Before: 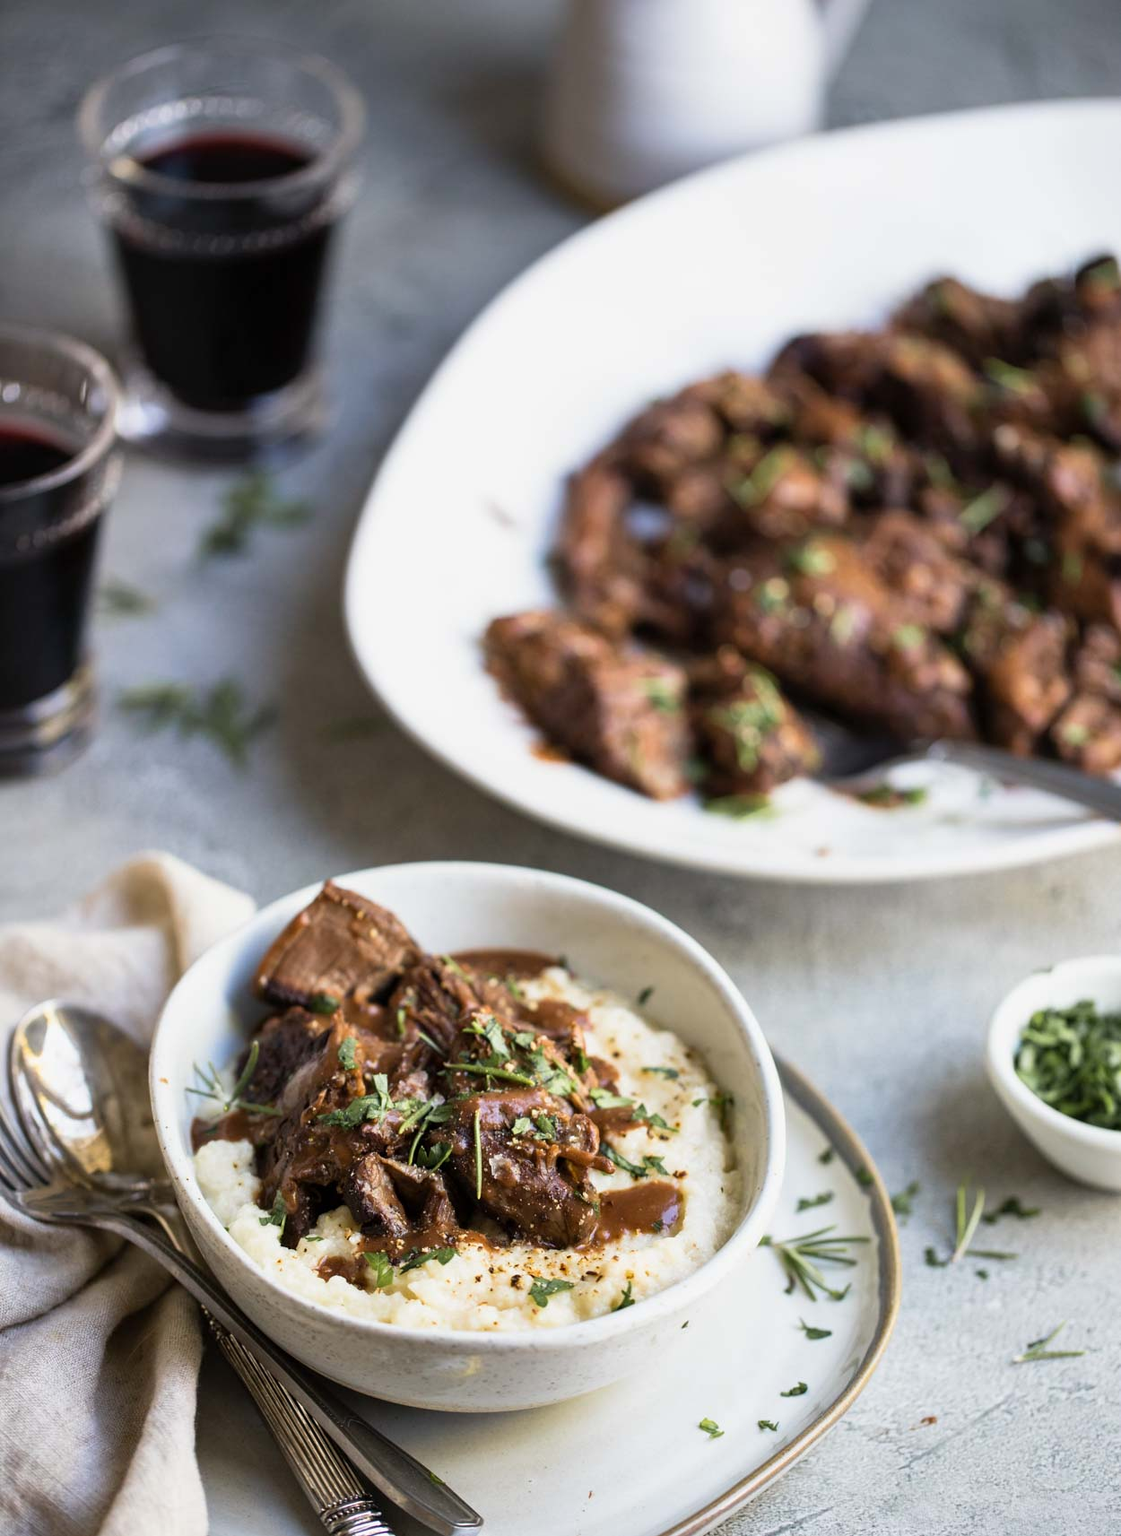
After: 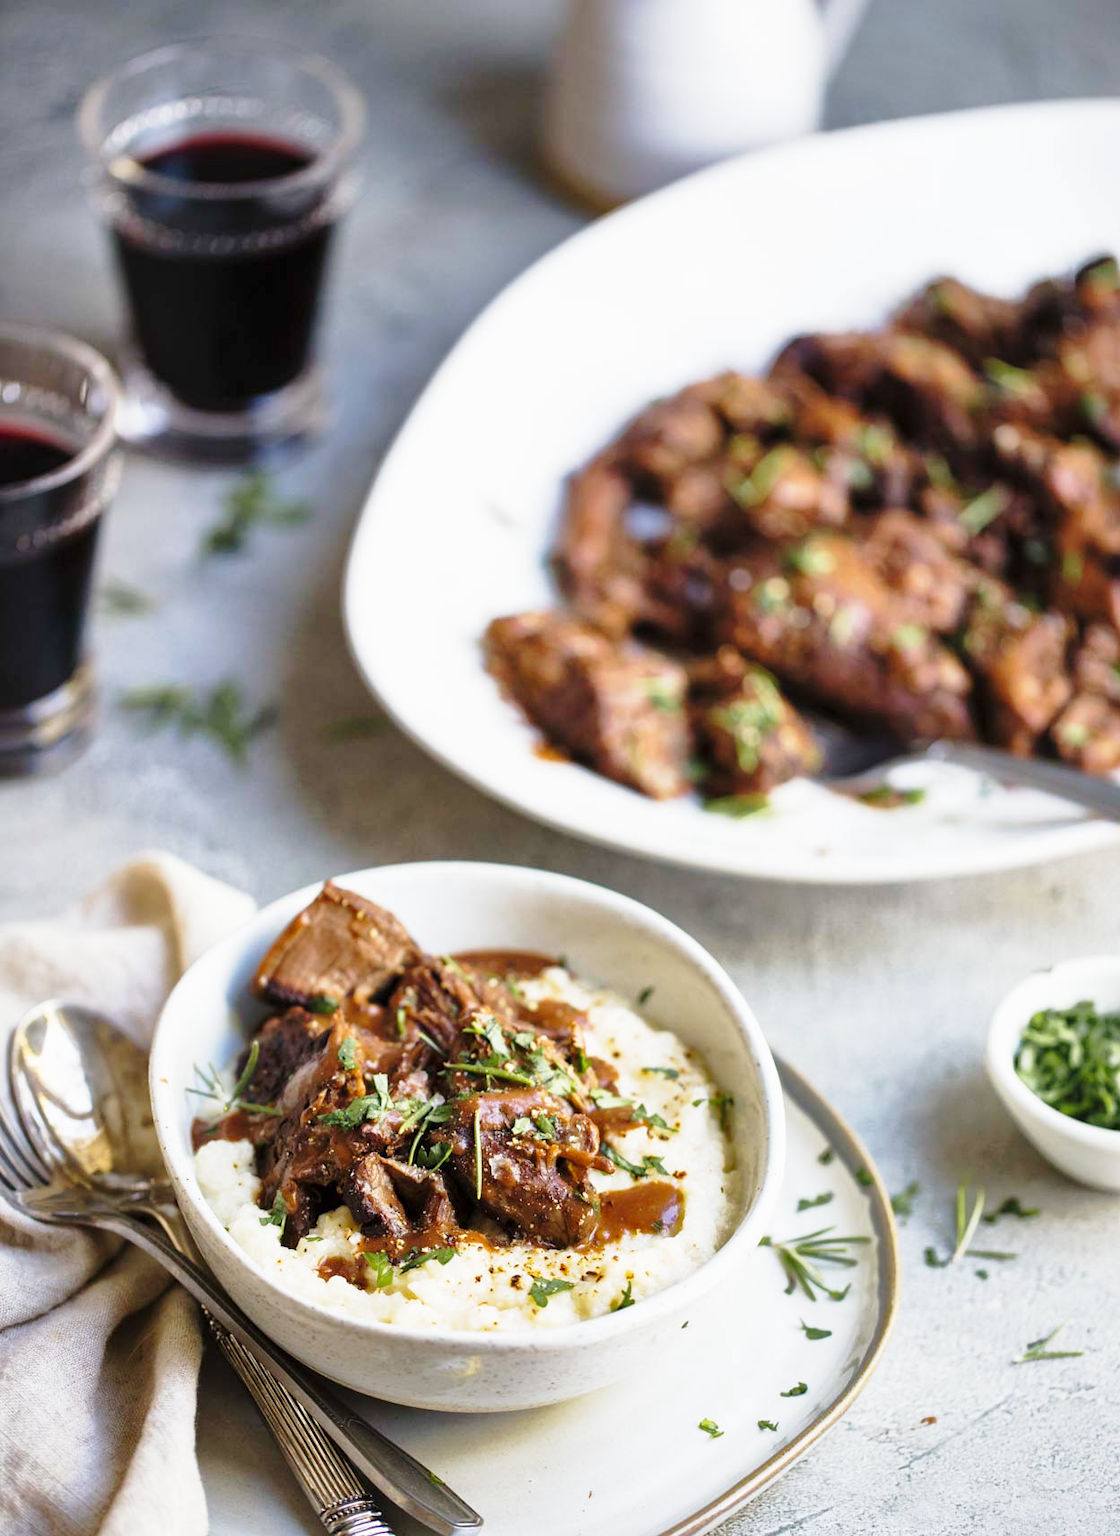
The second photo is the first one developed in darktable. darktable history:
base curve: curves: ch0 [(0, 0) (0.028, 0.03) (0.121, 0.232) (0.46, 0.748) (0.859, 0.968) (1, 1)], preserve colors none
shadows and highlights: on, module defaults
